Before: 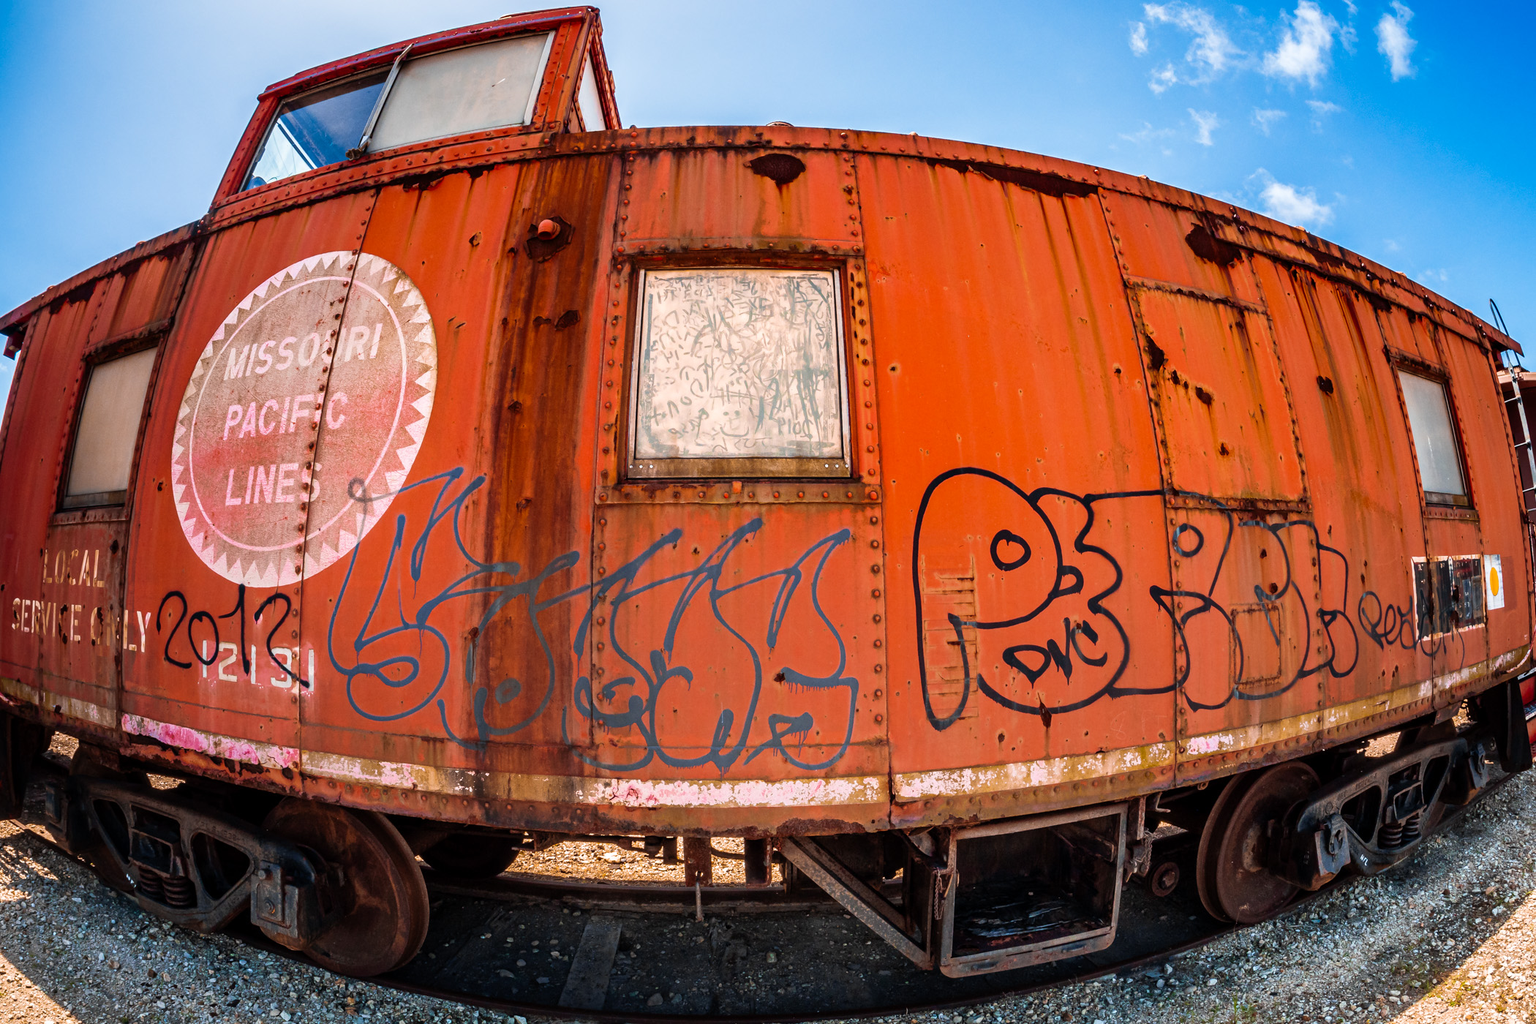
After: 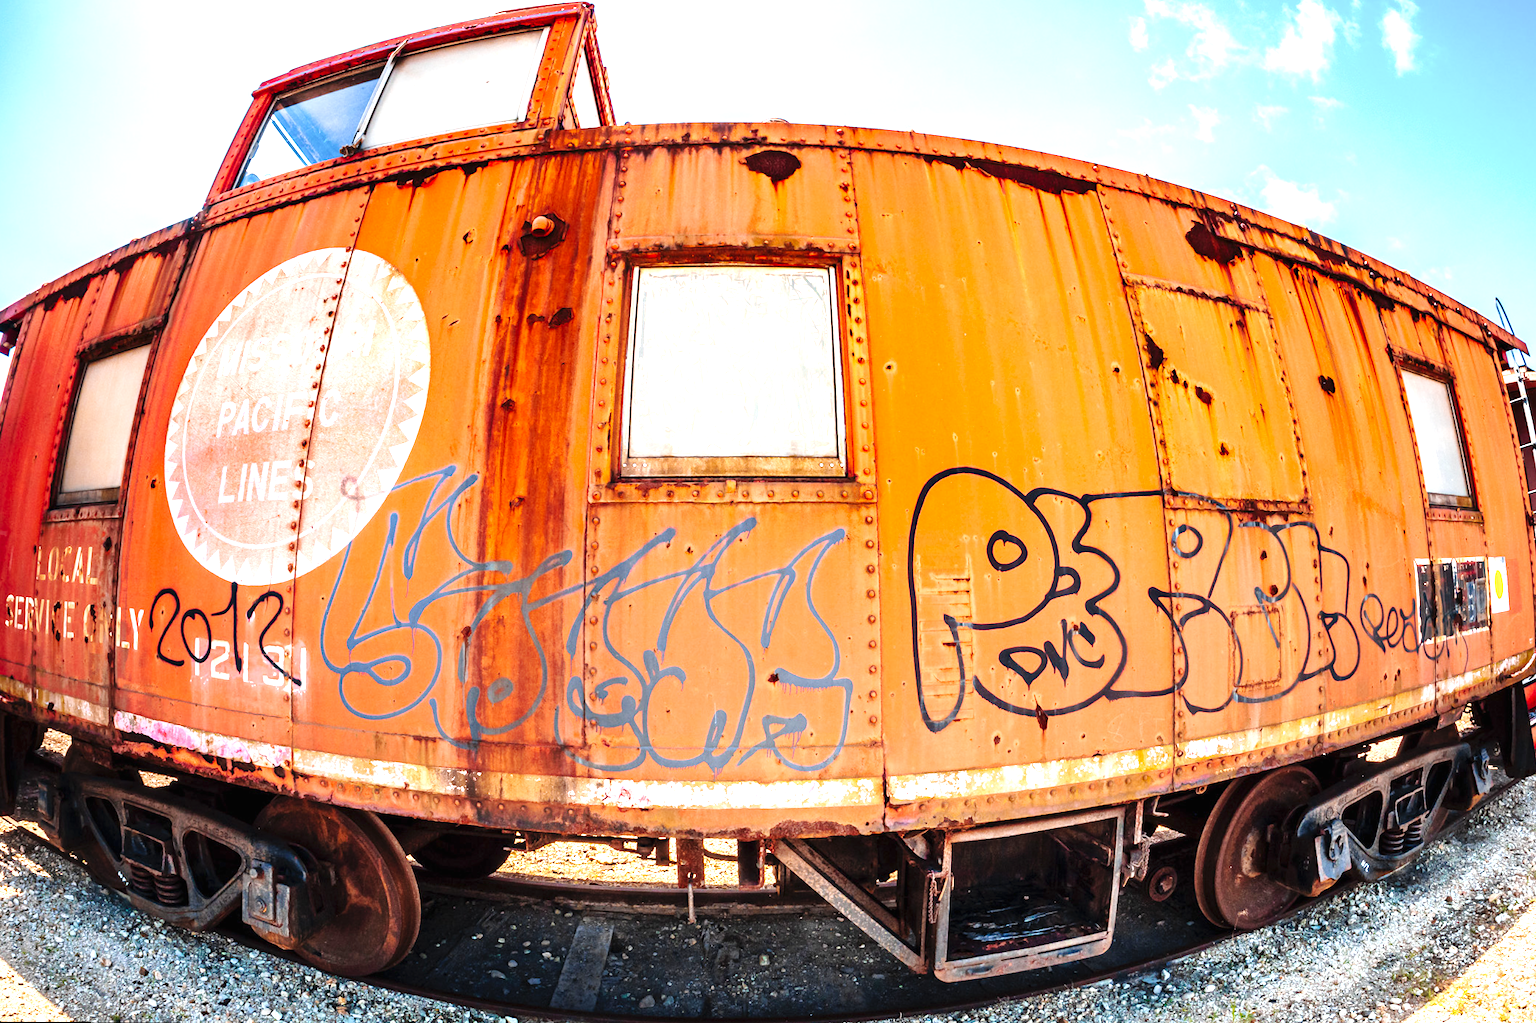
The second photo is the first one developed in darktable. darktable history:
exposure: black level correction 0, exposure 1.4 EV, compensate highlight preservation false
tone curve: curves: ch0 [(0, 0) (0.003, 0.005) (0.011, 0.013) (0.025, 0.027) (0.044, 0.044) (0.069, 0.06) (0.1, 0.081) (0.136, 0.114) (0.177, 0.16) (0.224, 0.211) (0.277, 0.277) (0.335, 0.354) (0.399, 0.435) (0.468, 0.538) (0.543, 0.626) (0.623, 0.708) (0.709, 0.789) (0.801, 0.867) (0.898, 0.935) (1, 1)], preserve colors none
rotate and perspective: rotation 0.192°, lens shift (horizontal) -0.015, crop left 0.005, crop right 0.996, crop top 0.006, crop bottom 0.99
